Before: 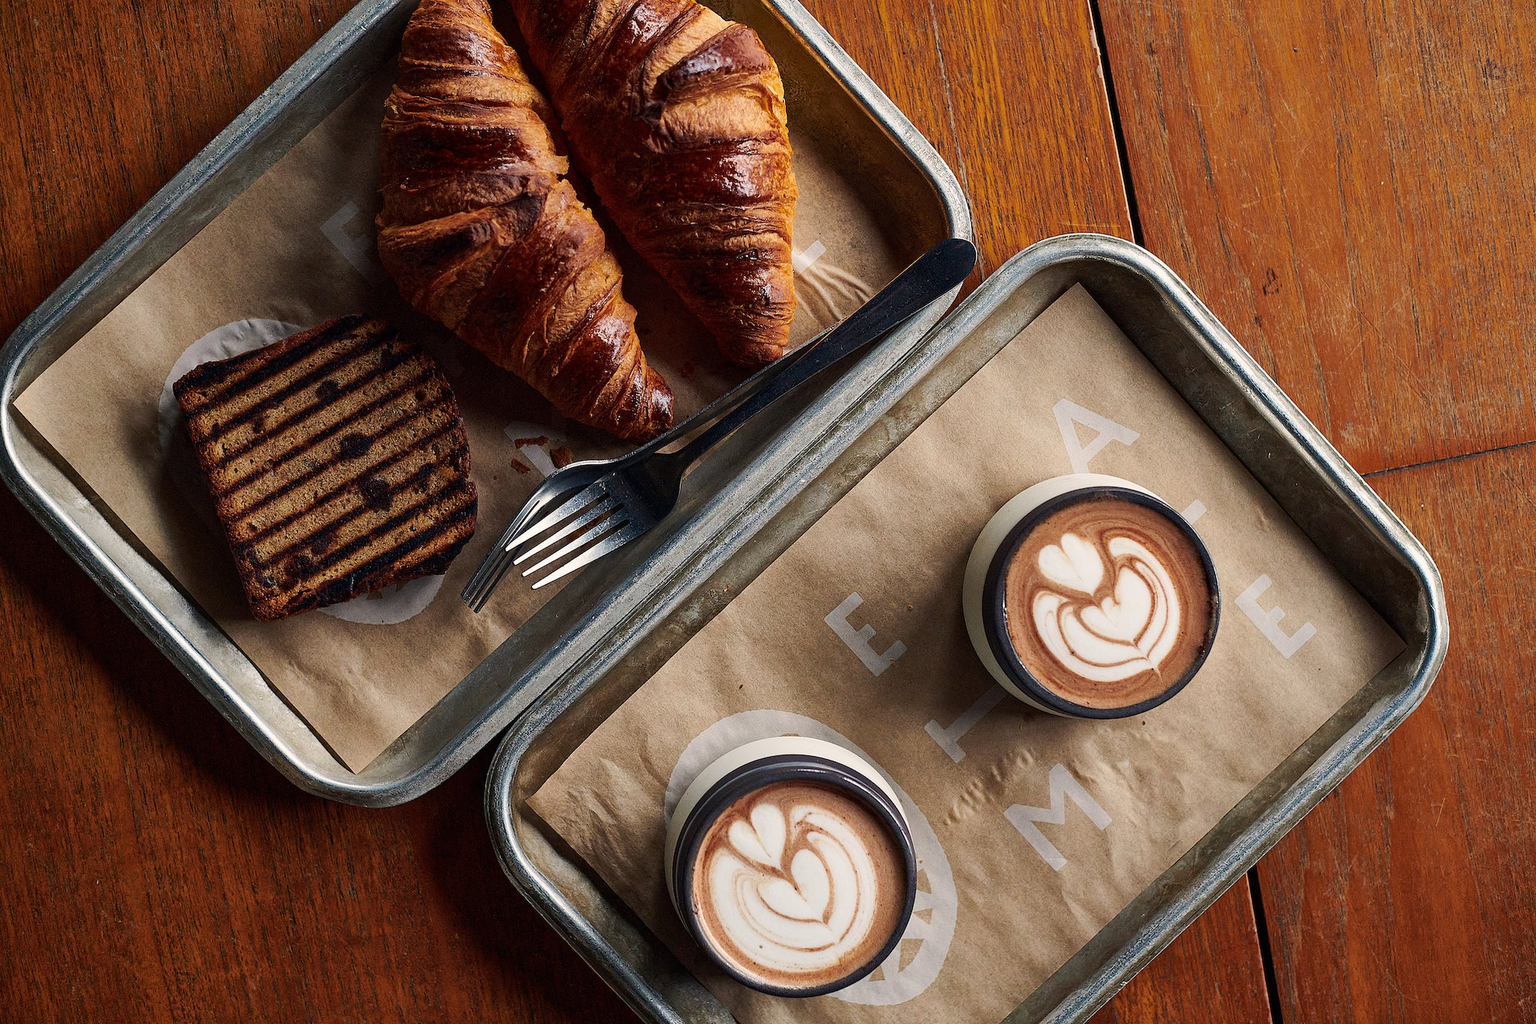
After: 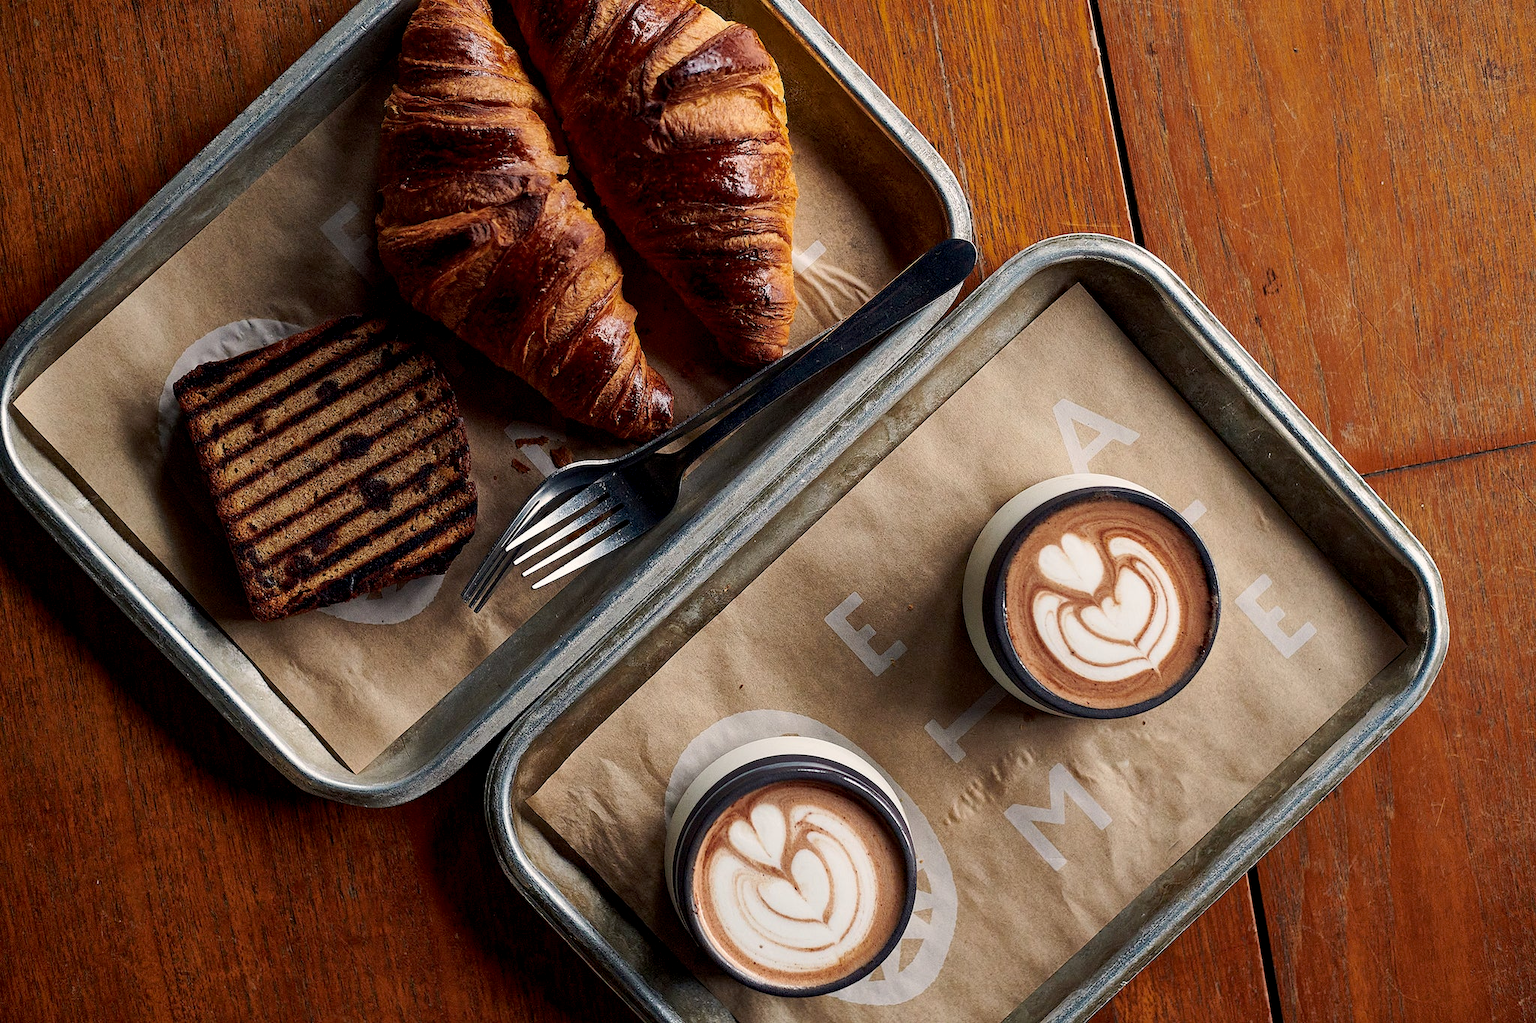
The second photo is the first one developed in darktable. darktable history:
exposure: black level correction 0.004, exposure 0.016 EV, compensate exposure bias true, compensate highlight preservation false
